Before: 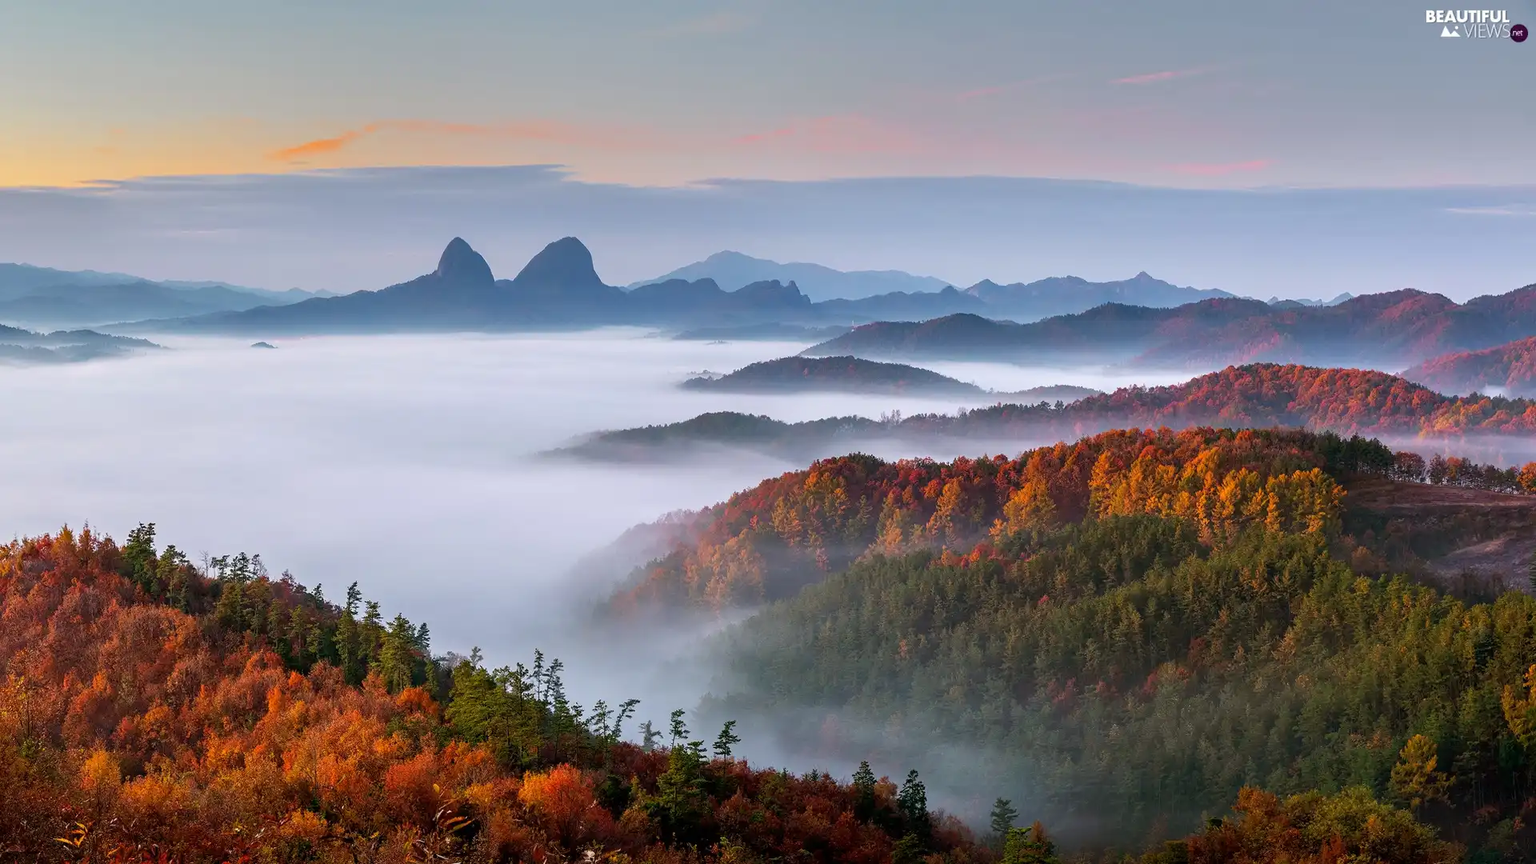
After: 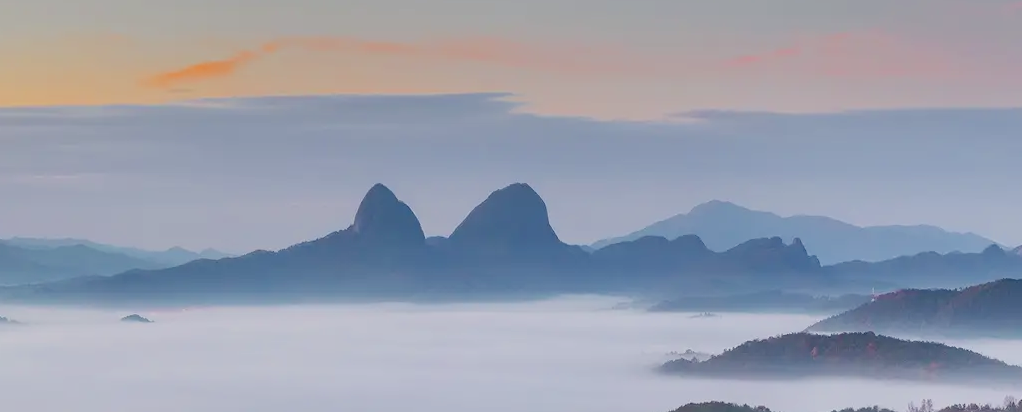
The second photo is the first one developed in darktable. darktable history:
crop: left 10.096%, top 10.496%, right 36.642%, bottom 51.344%
filmic rgb: middle gray luminance 18.32%, black relative exposure -8.98 EV, white relative exposure 3.74 EV, threshold 3.01 EV, target black luminance 0%, hardness 4.85, latitude 67.59%, contrast 0.947, highlights saturation mix 19.16%, shadows ↔ highlights balance 22.2%, iterations of high-quality reconstruction 0, enable highlight reconstruction true
